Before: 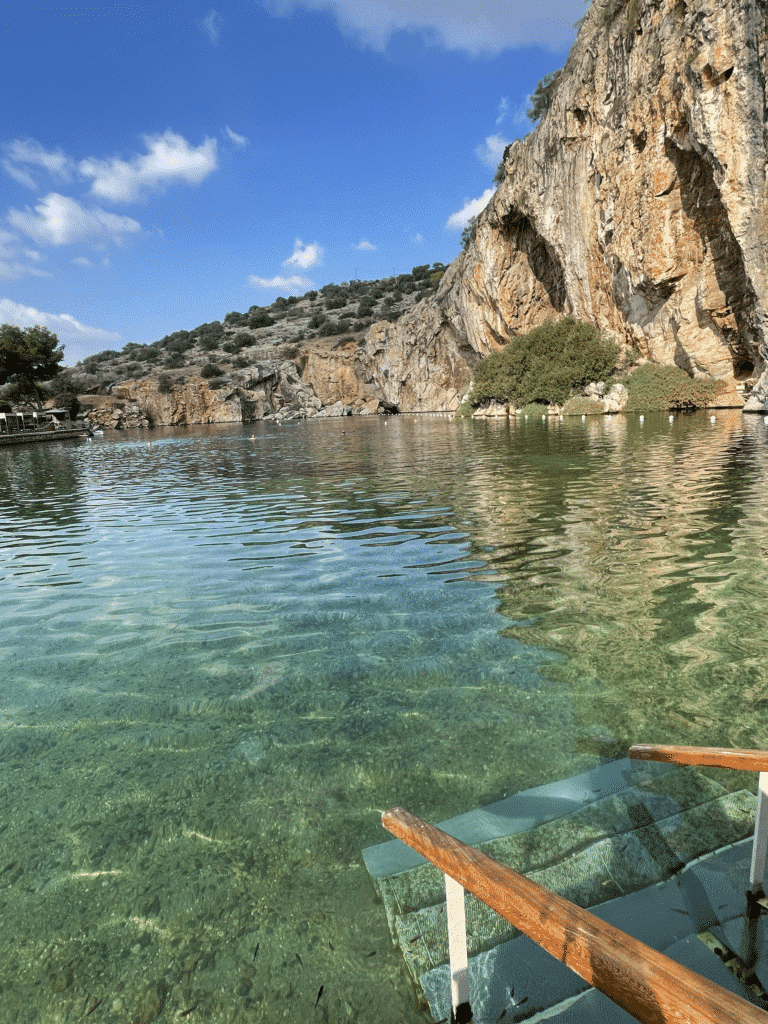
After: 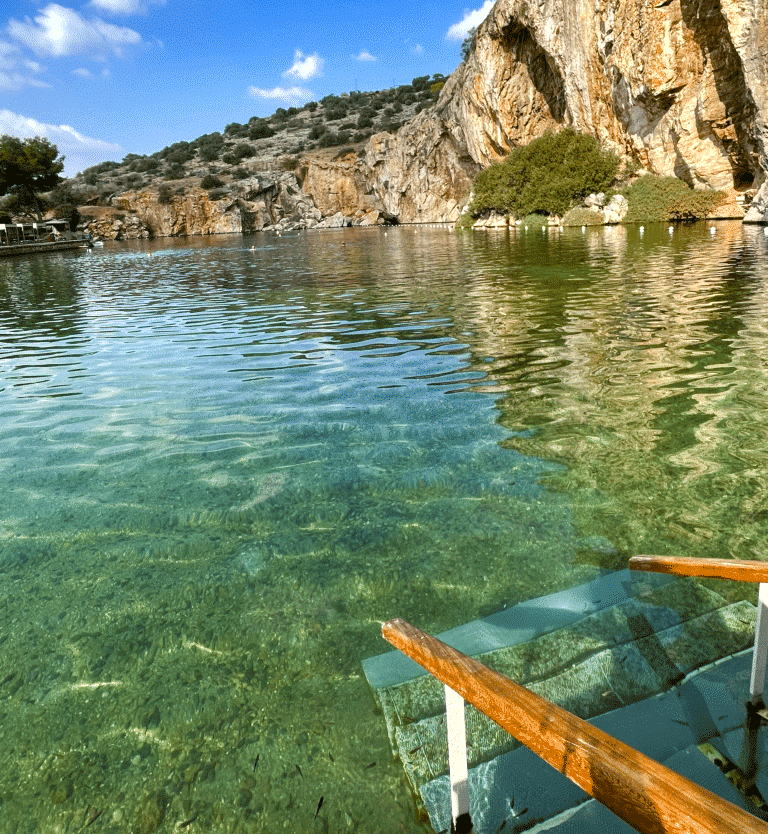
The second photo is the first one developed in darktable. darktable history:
crop and rotate: top 18.494%
color balance rgb: shadows lift › chroma 0.952%, shadows lift › hue 111.94°, power › chroma 0.274%, power › hue 60.74°, perceptual saturation grading › global saturation 24.197%, perceptual saturation grading › highlights -23.764%, perceptual saturation grading › mid-tones 23.94%, perceptual saturation grading › shadows 40.523%, perceptual brilliance grading › highlights 9.835%, perceptual brilliance grading › shadows -4.868%, global vibrance 14.92%
